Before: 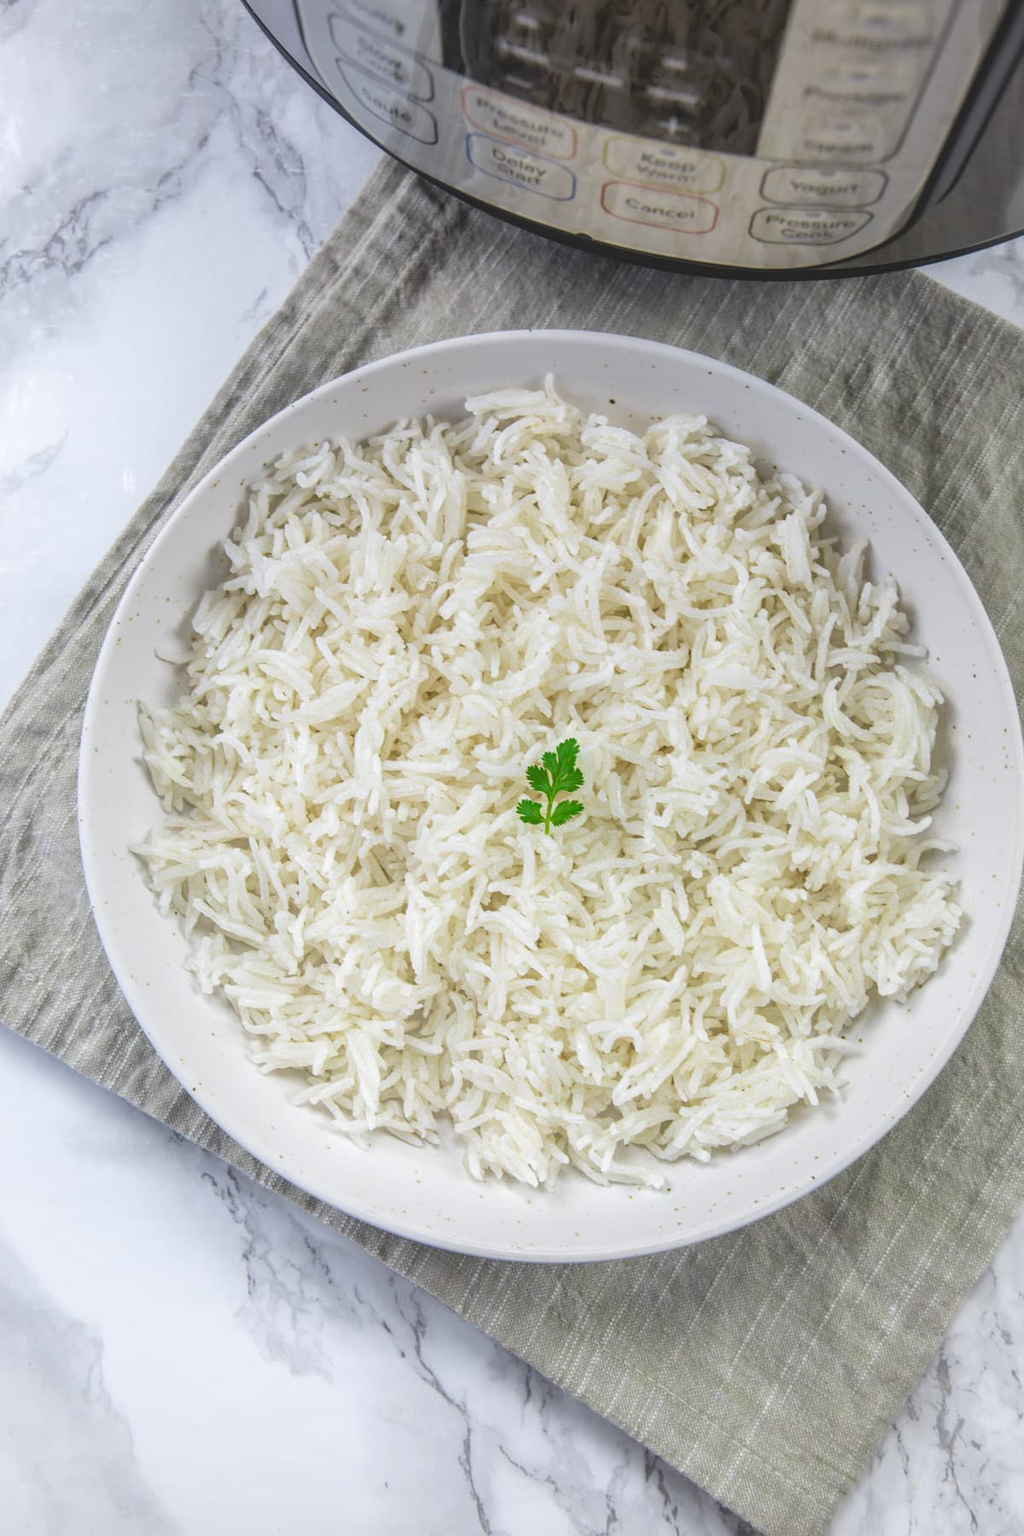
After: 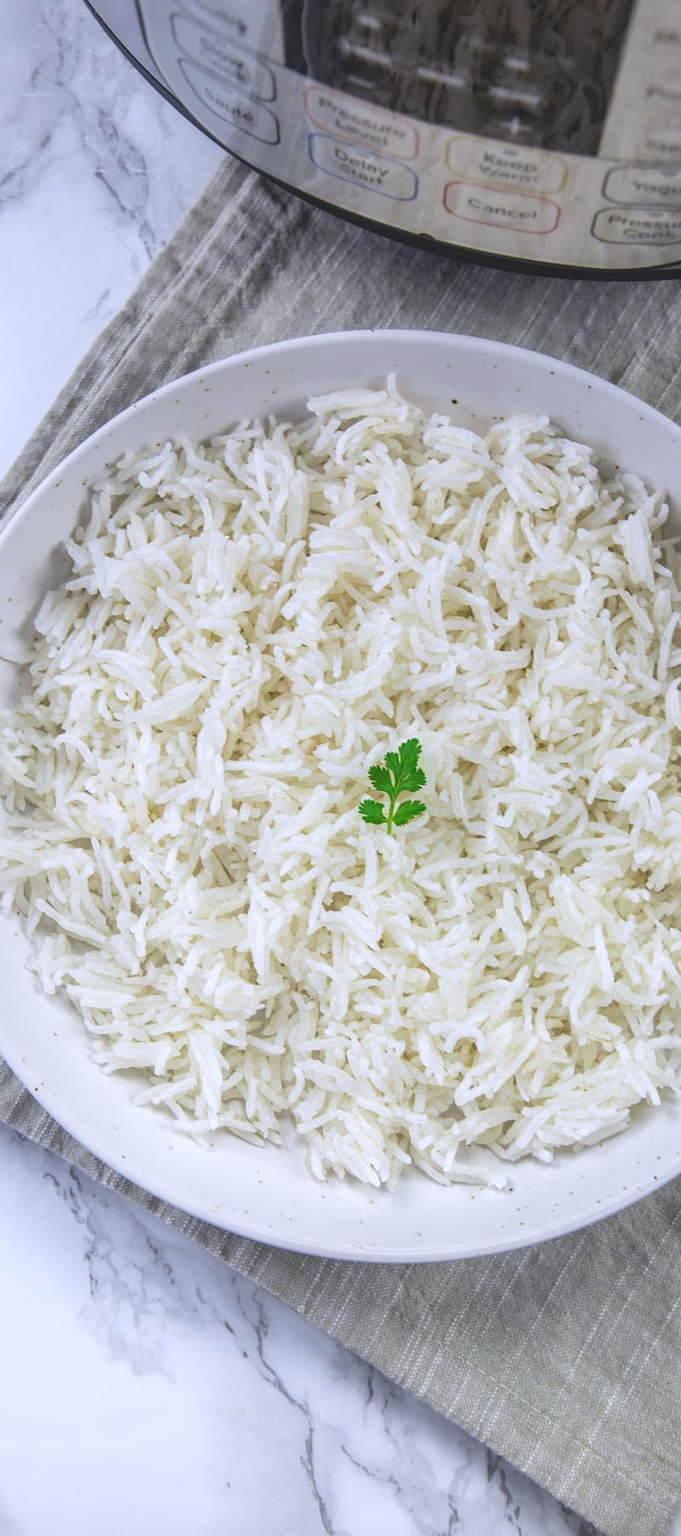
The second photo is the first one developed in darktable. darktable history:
white balance: red 1, blue 1
crop: left 15.419%, right 17.914%
color calibration: illuminant as shot in camera, x 0.358, y 0.373, temperature 4628.91 K
